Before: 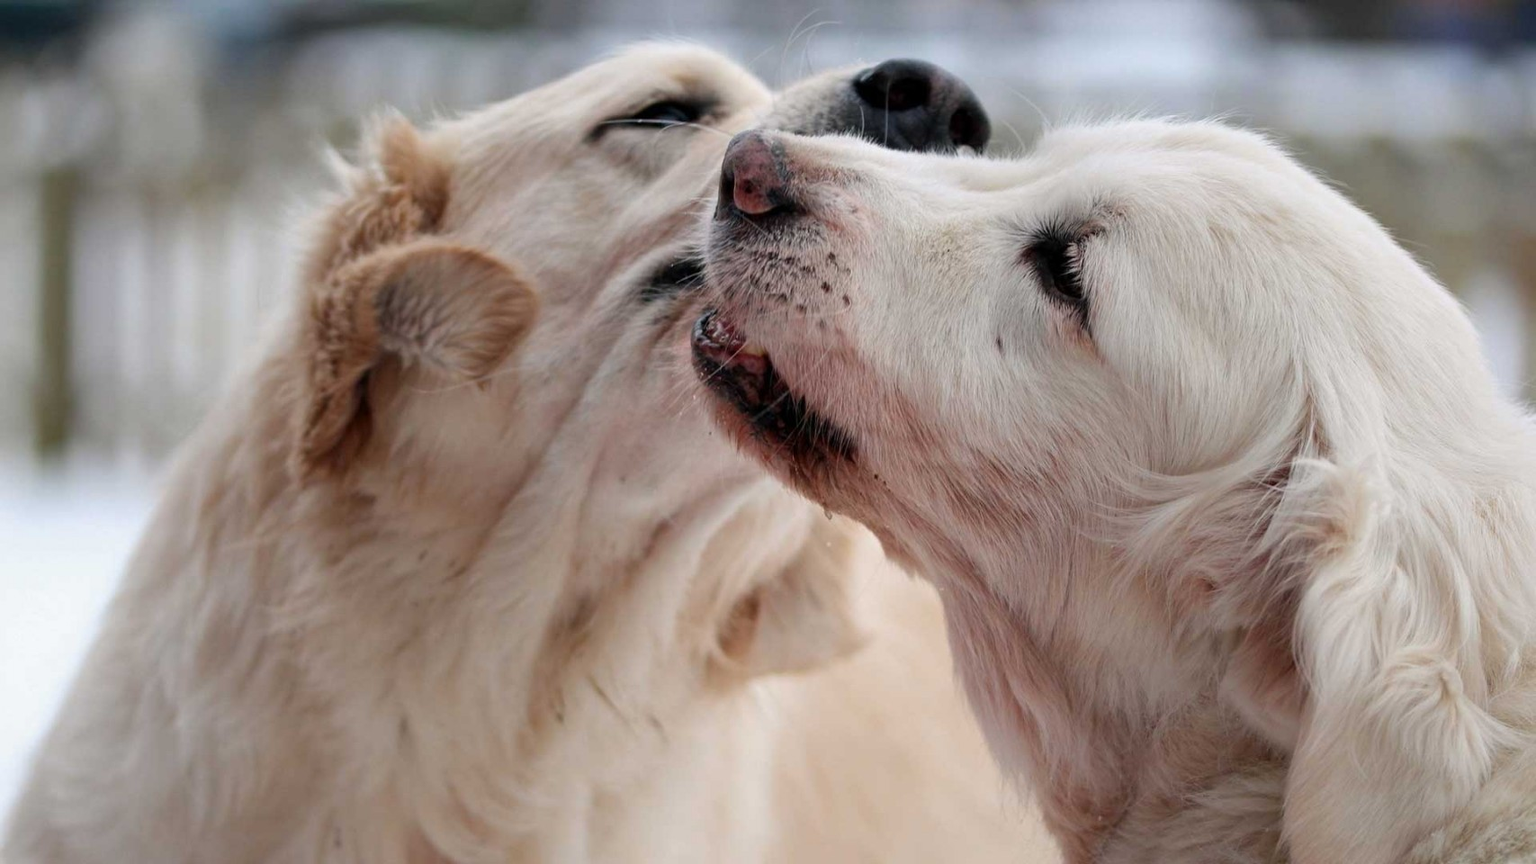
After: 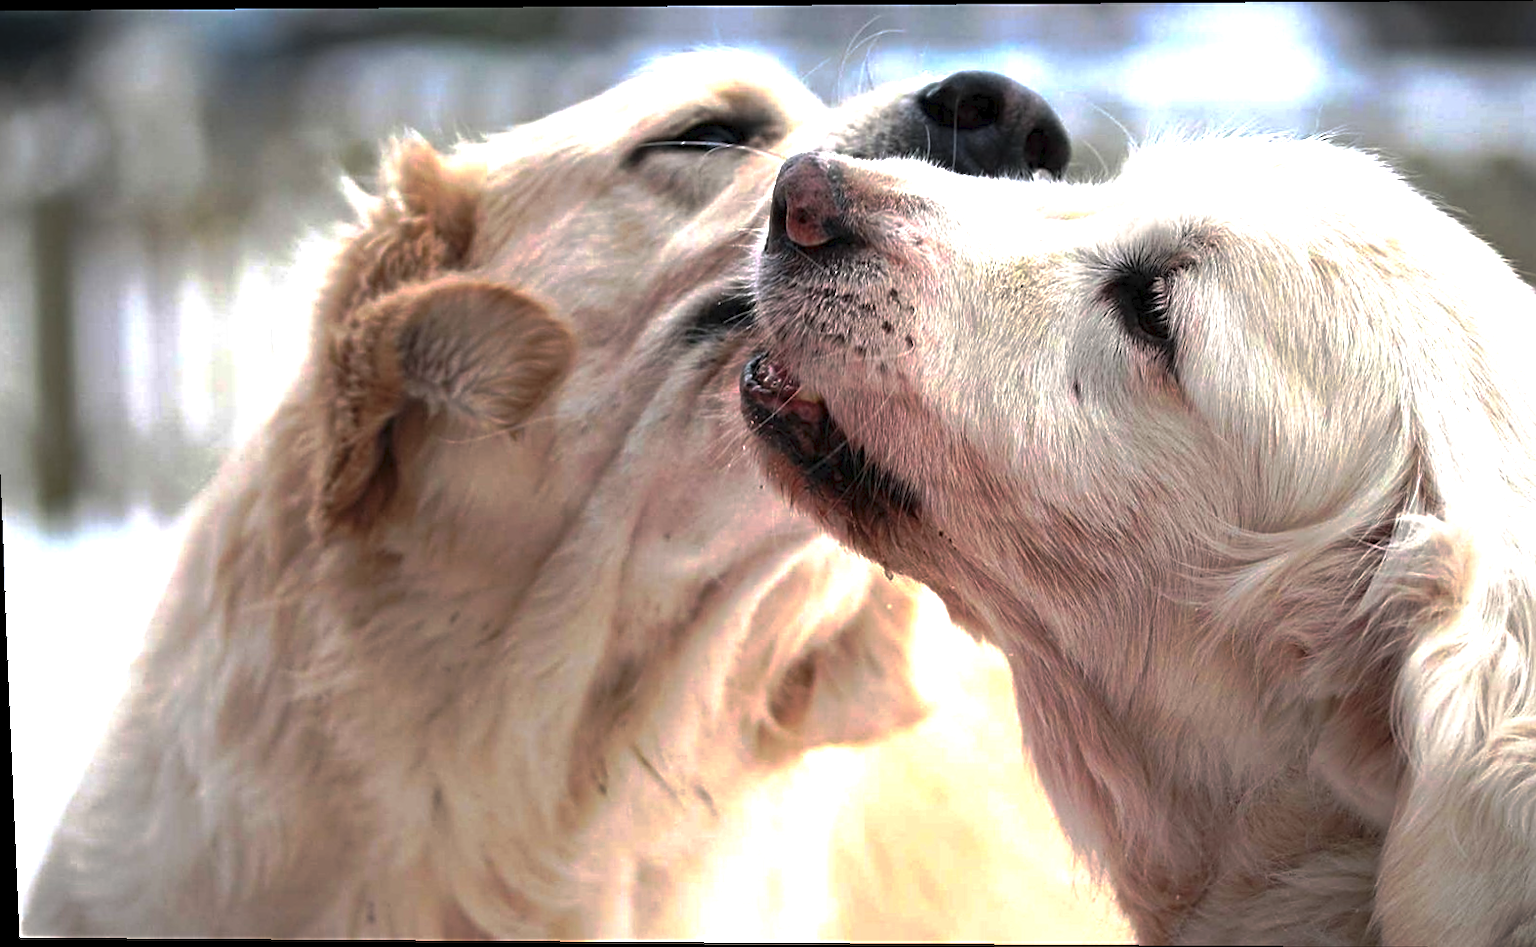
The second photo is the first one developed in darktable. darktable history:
tone curve: curves: ch0 [(0, 0) (0.003, 0.029) (0.011, 0.034) (0.025, 0.044) (0.044, 0.057) (0.069, 0.07) (0.1, 0.084) (0.136, 0.104) (0.177, 0.127) (0.224, 0.156) (0.277, 0.192) (0.335, 0.236) (0.399, 0.284) (0.468, 0.339) (0.543, 0.393) (0.623, 0.454) (0.709, 0.541) (0.801, 0.65) (0.898, 0.766) (1, 1)], preserve colors none
crop and rotate: left 1.088%, right 8.807%
sharpen: on, module defaults
rotate and perspective: lens shift (vertical) 0.048, lens shift (horizontal) -0.024, automatic cropping off
vignetting: on, module defaults
exposure: exposure 0.999 EV, compensate highlight preservation false
